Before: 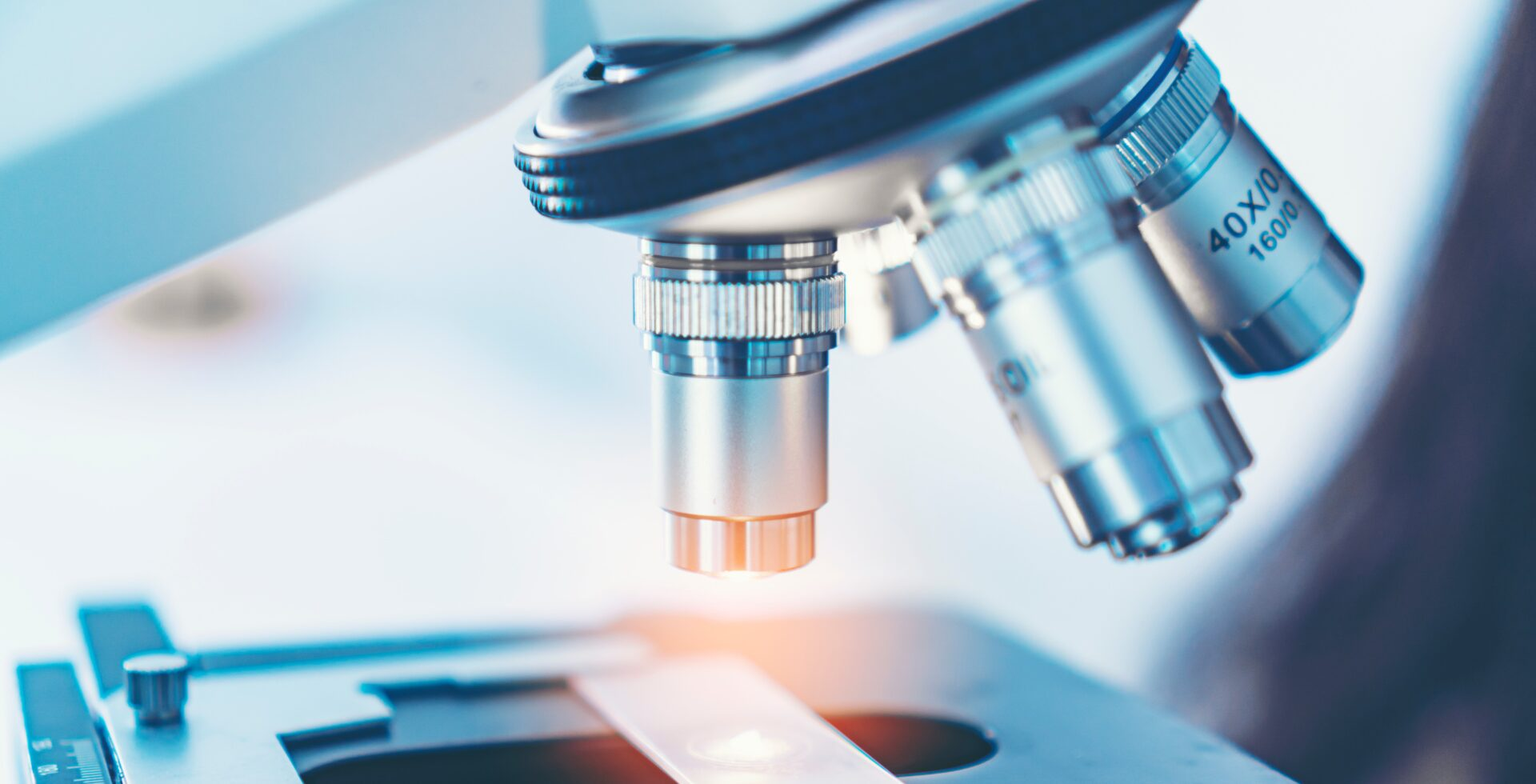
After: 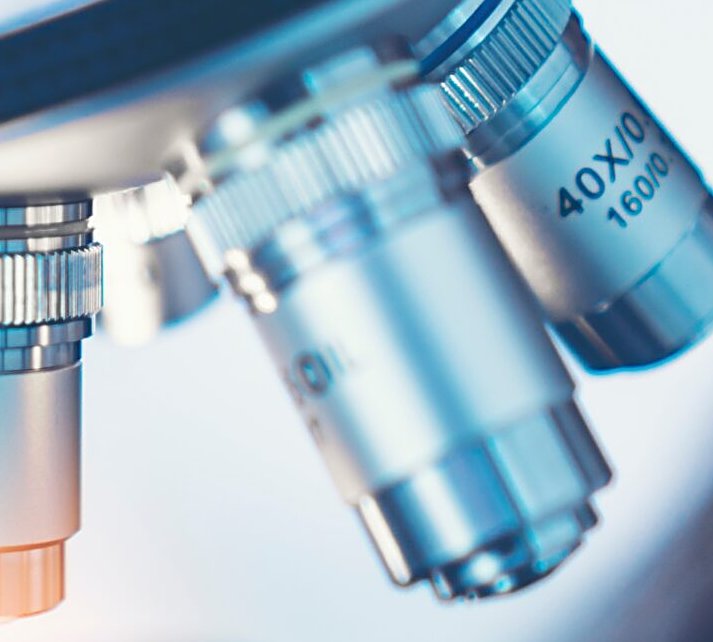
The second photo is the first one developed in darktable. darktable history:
crop and rotate: left 49.735%, top 10.127%, right 13.102%, bottom 24.299%
sharpen: on, module defaults
